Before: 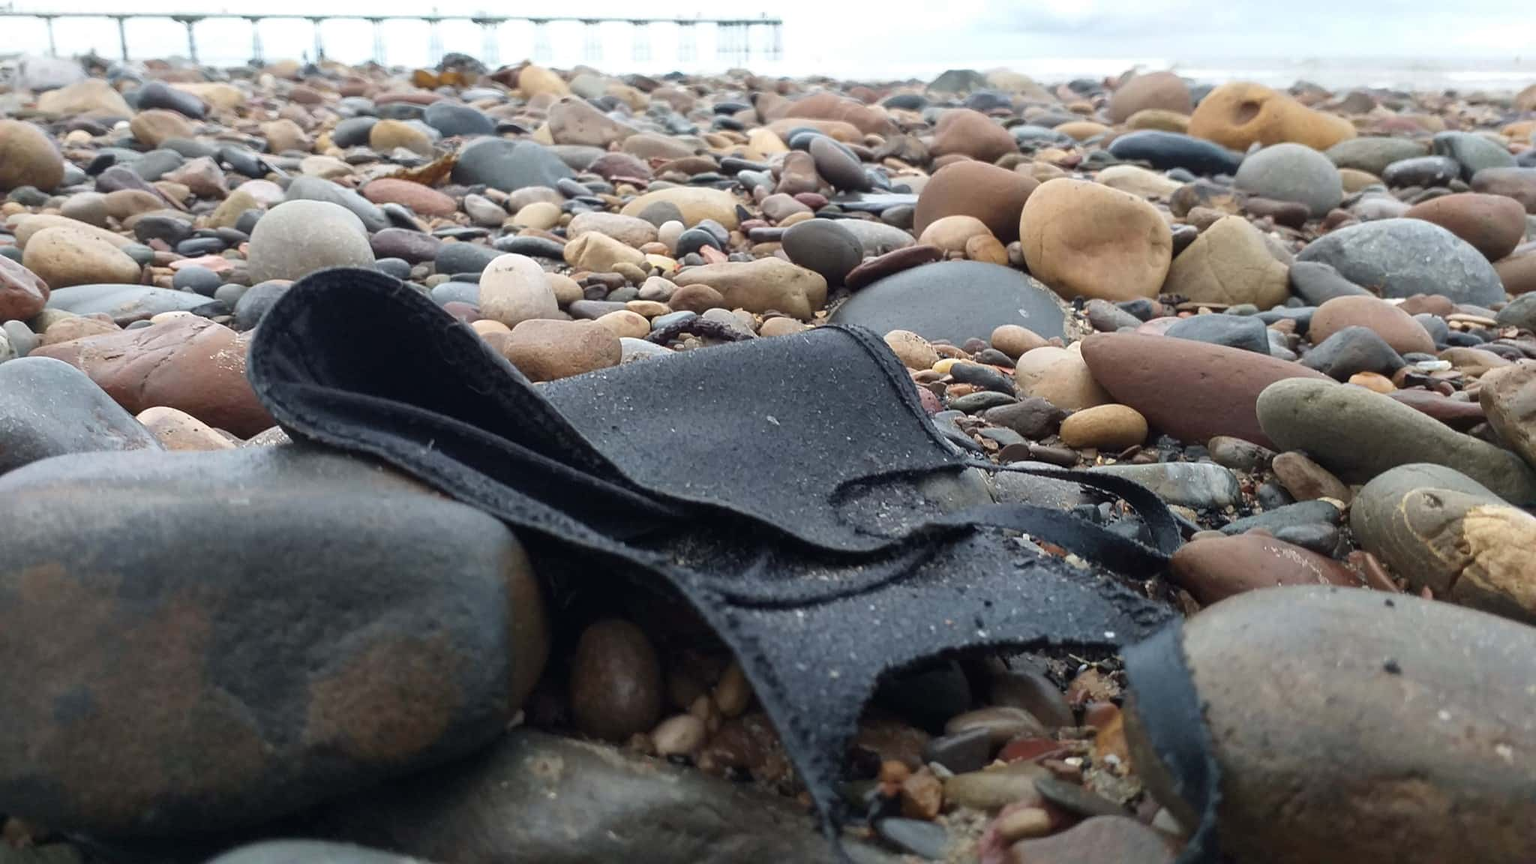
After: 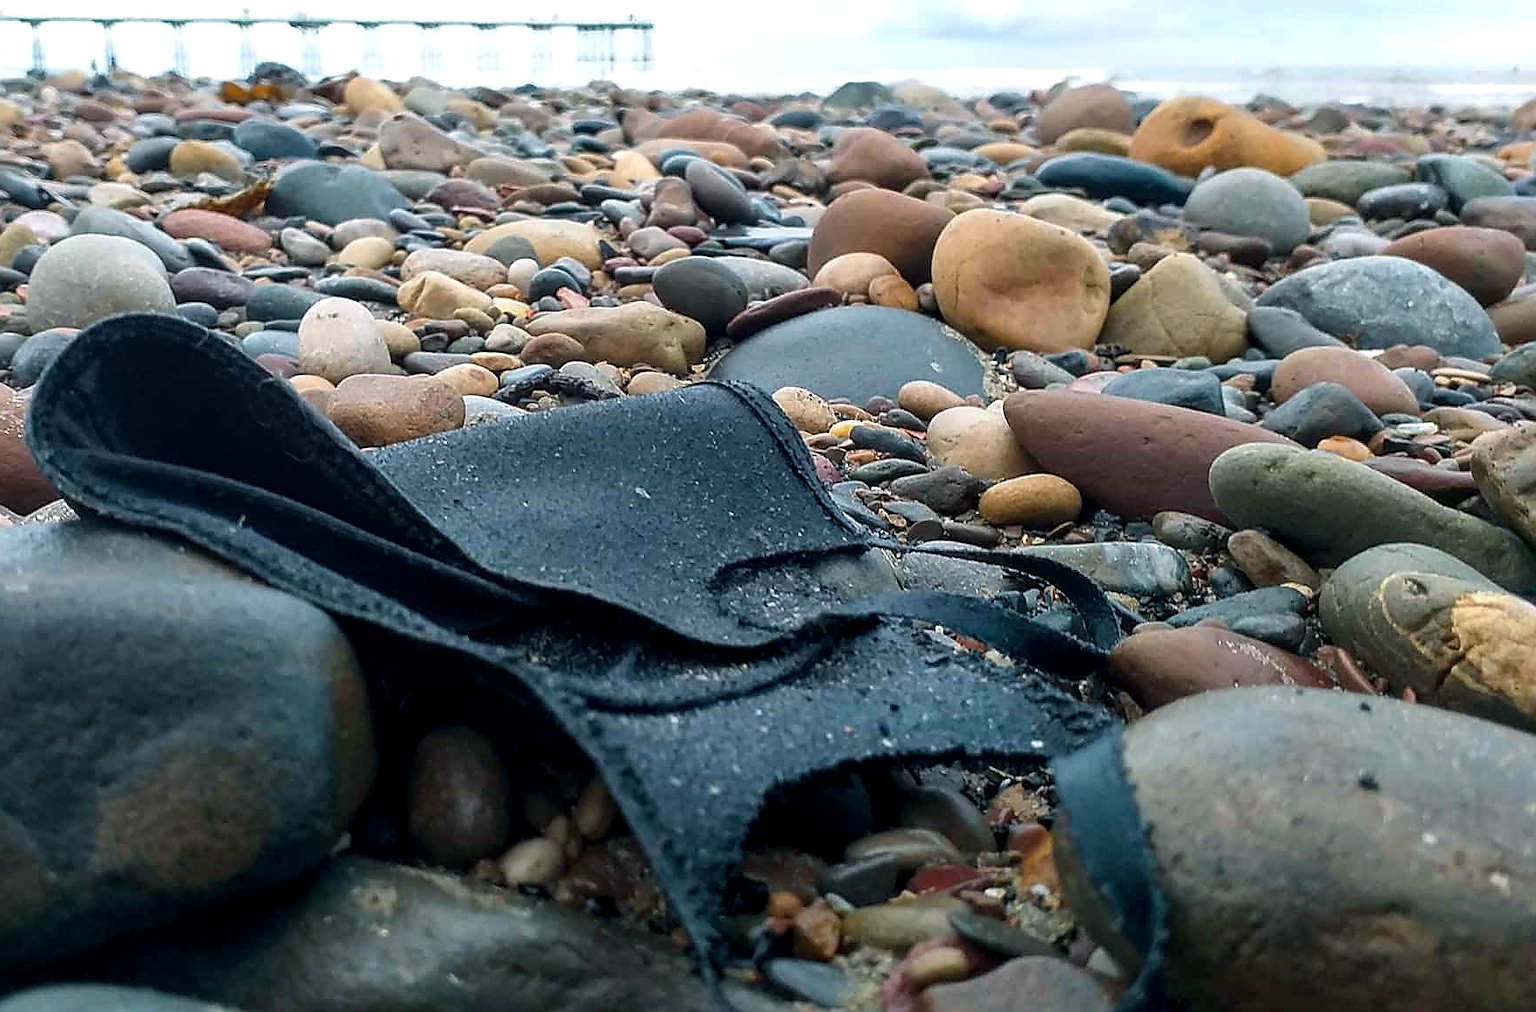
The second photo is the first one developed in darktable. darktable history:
exposure: compensate highlight preservation false
color balance rgb: power › luminance -7.815%, power › chroma 1.098%, power › hue 216.4°, perceptual saturation grading › global saturation 36.984%
crop and rotate: left 14.677%
local contrast: detail 130%
sharpen: radius 1.357, amount 1.266, threshold 0.844
tone equalizer: edges refinement/feathering 500, mask exposure compensation -1.26 EV, preserve details no
color zones: curves: ch1 [(0.239, 0.552) (0.75, 0.5)]; ch2 [(0.25, 0.462) (0.749, 0.457)]
